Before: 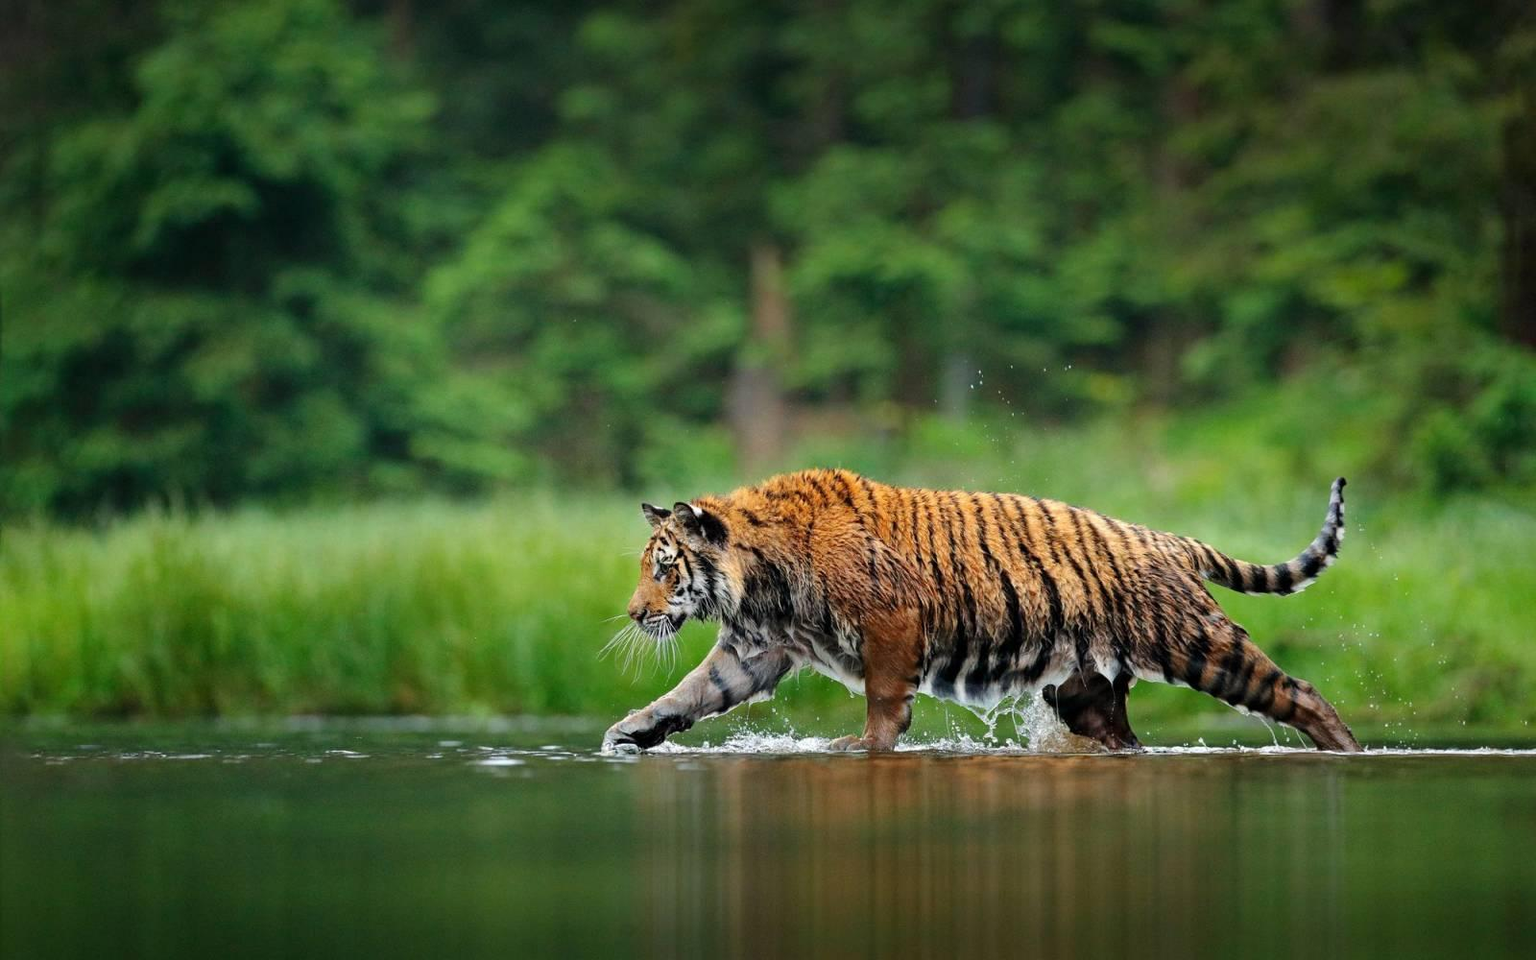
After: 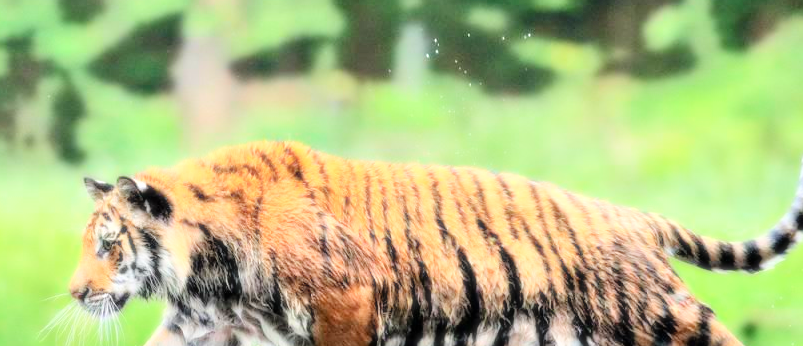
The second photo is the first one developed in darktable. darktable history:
crop: left 36.607%, top 34.735%, right 13.146%, bottom 30.611%
tone equalizer: -7 EV 0.15 EV, -6 EV 0.6 EV, -5 EV 1.15 EV, -4 EV 1.33 EV, -3 EV 1.15 EV, -2 EV 0.6 EV, -1 EV 0.15 EV, mask exposure compensation -0.5 EV
bloom: size 0%, threshold 54.82%, strength 8.31%
